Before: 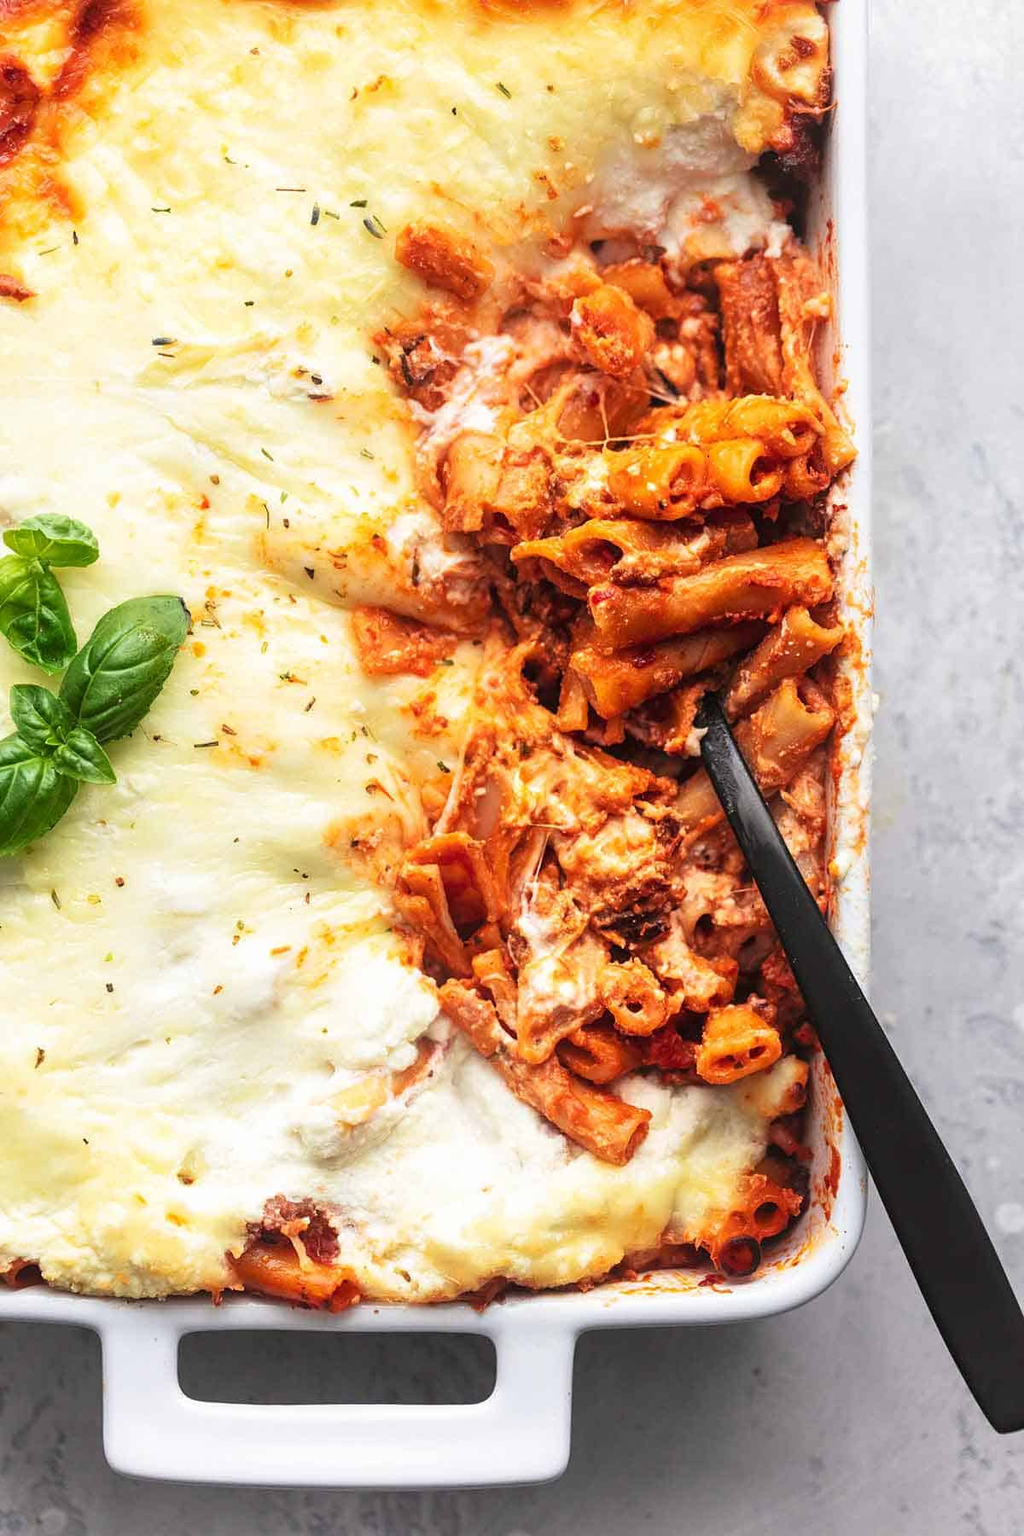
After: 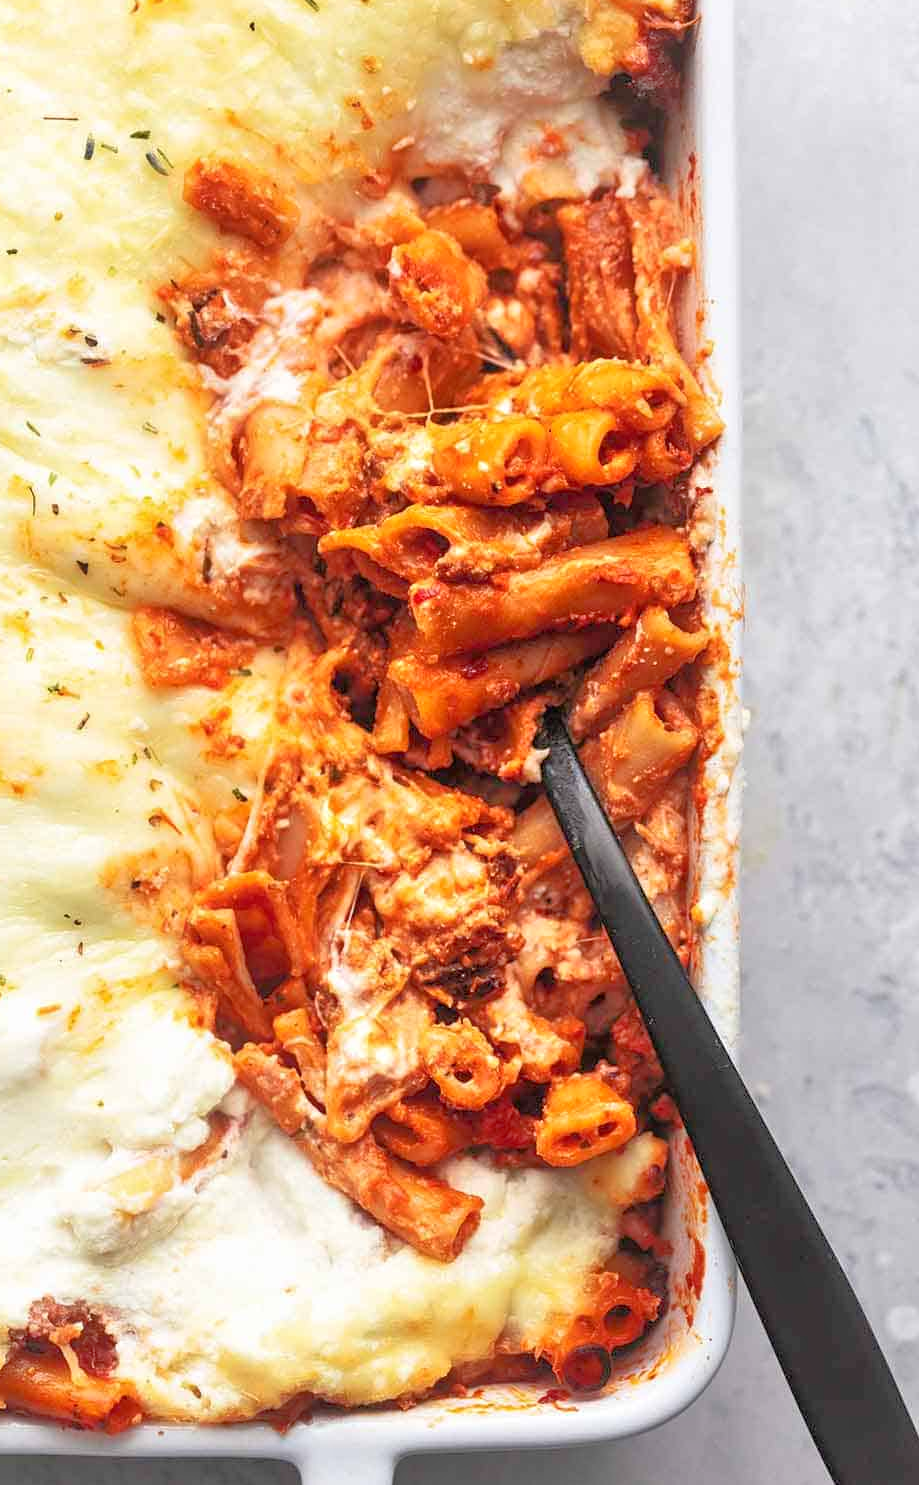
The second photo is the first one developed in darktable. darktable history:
crop: left 23.407%, top 5.817%, bottom 11.63%
exposure: compensate exposure bias true, compensate highlight preservation false
tone equalizer: -7 EV 0.144 EV, -6 EV 0.62 EV, -5 EV 1.16 EV, -4 EV 1.33 EV, -3 EV 1.13 EV, -2 EV 0.6 EV, -1 EV 0.155 EV
